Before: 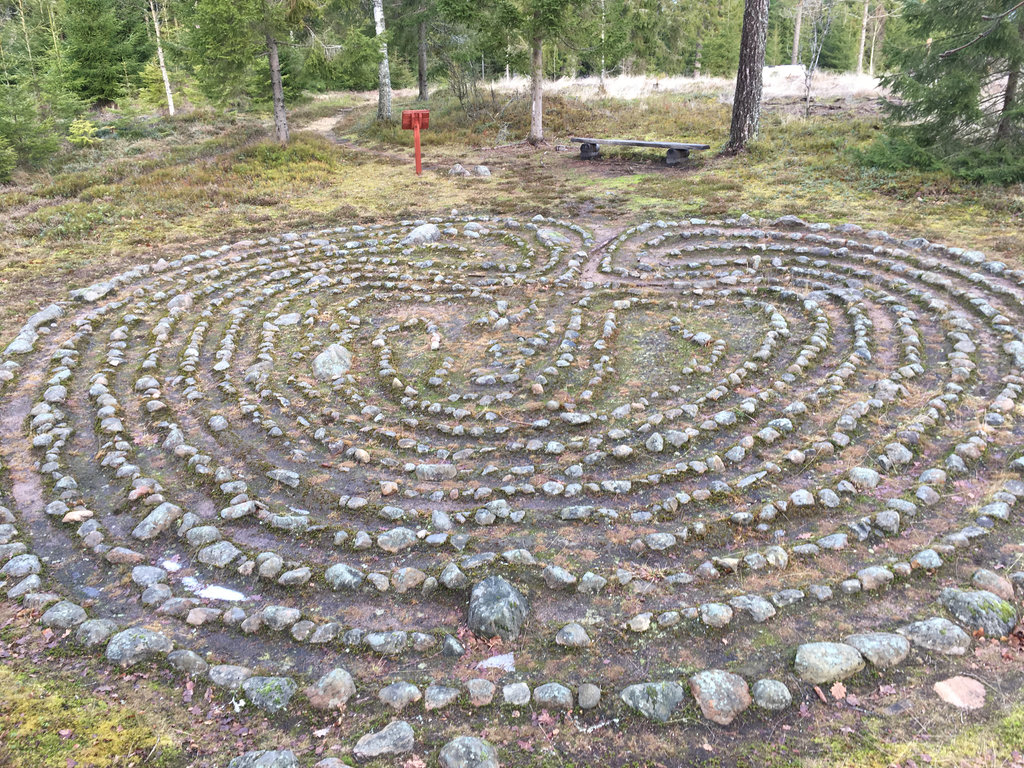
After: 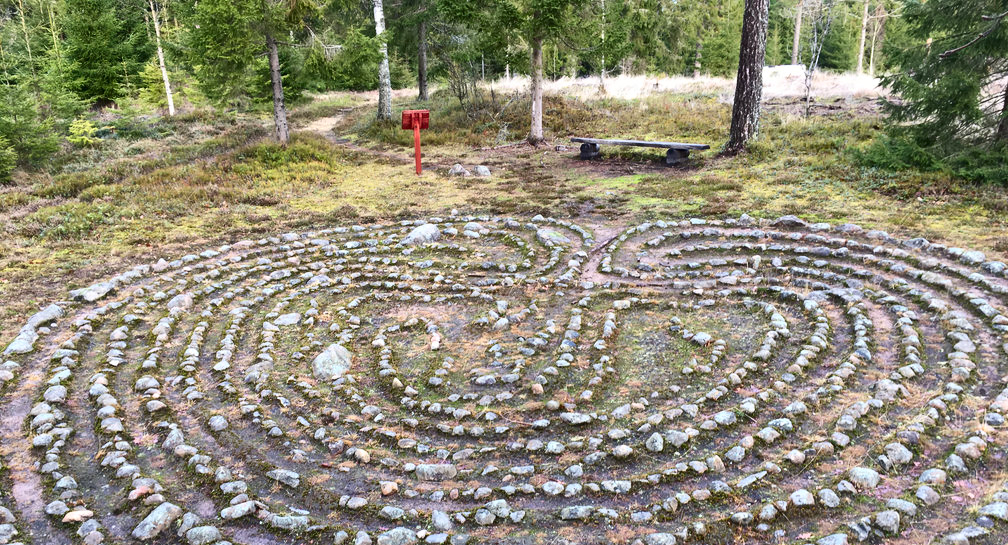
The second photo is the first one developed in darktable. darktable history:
crop: right 0%, bottom 28.922%
contrast brightness saturation: contrast 0.206, brightness -0.112, saturation 0.21
